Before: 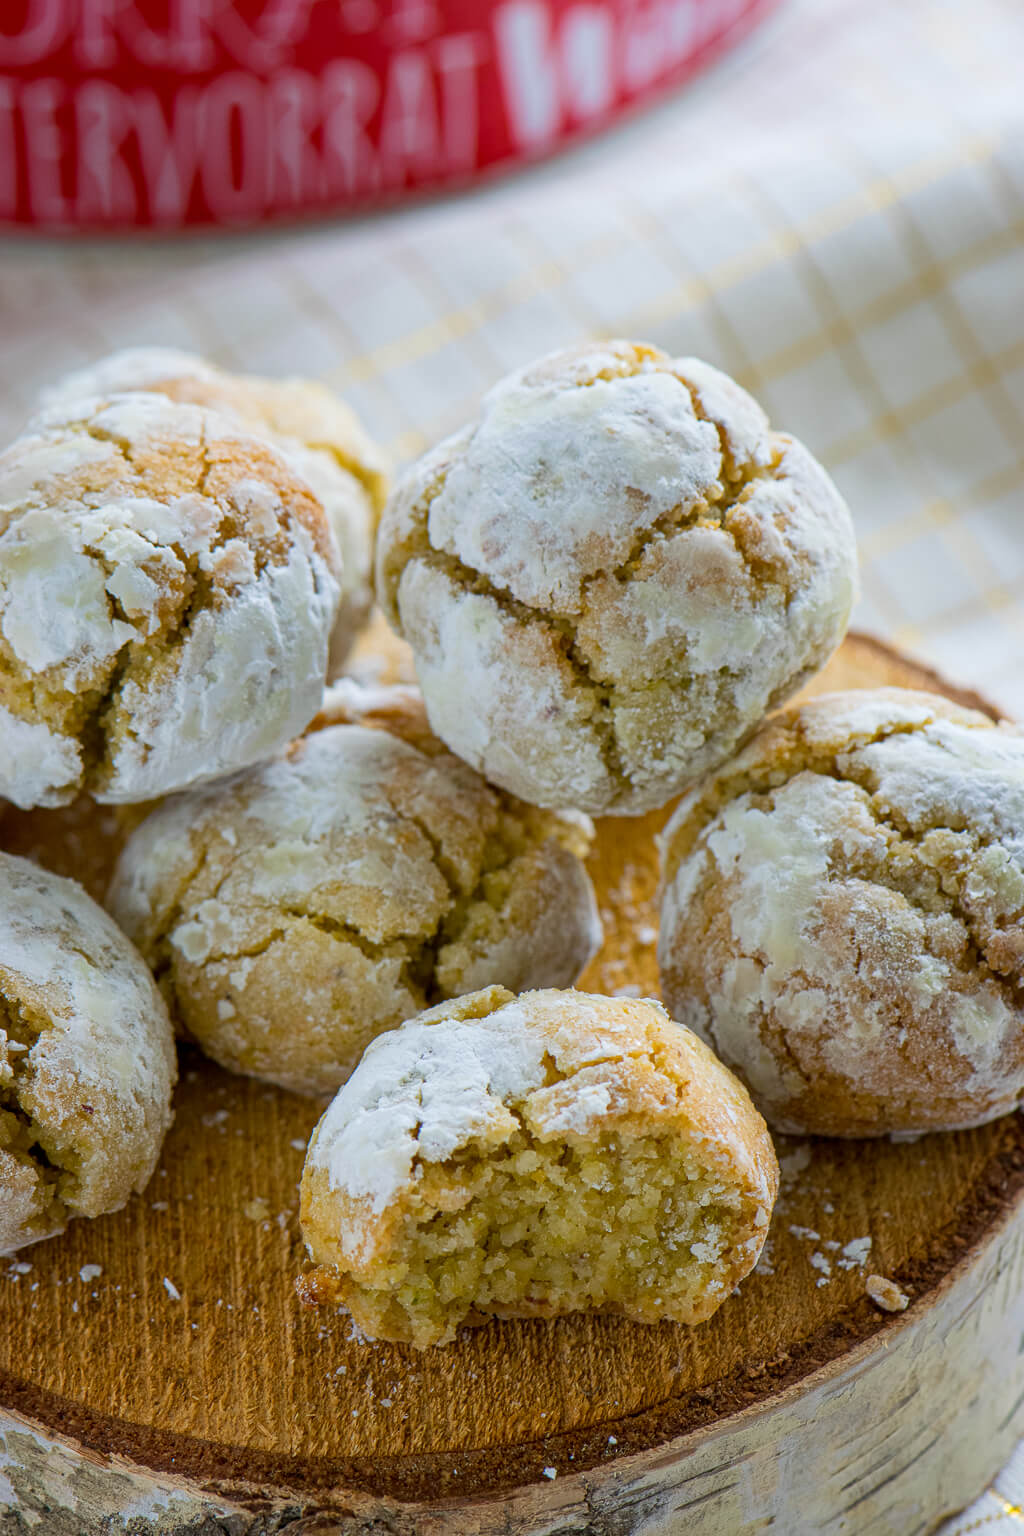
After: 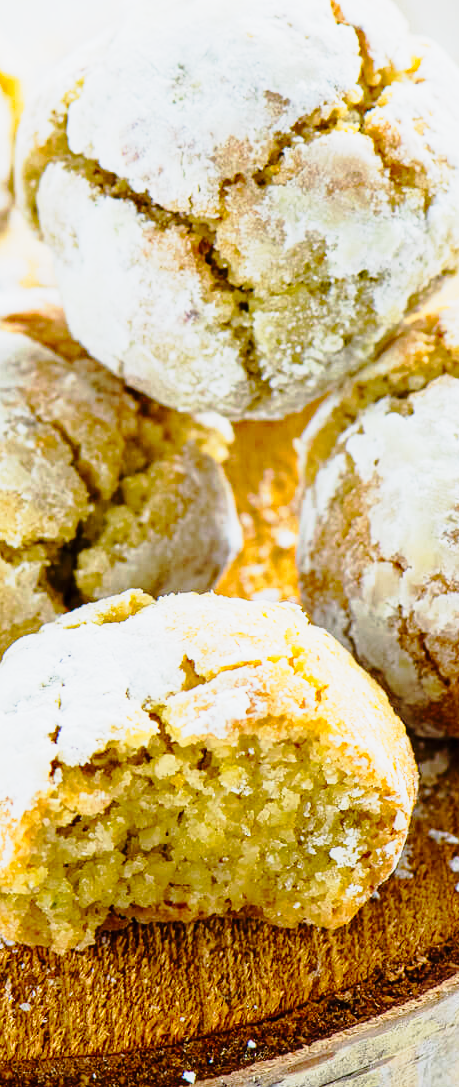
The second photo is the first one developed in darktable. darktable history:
base curve: curves: ch0 [(0, 0) (0.028, 0.03) (0.121, 0.232) (0.46, 0.748) (0.859, 0.968) (1, 1)], preserve colors none
crop: left 35.285%, top 25.812%, right 19.809%, bottom 3.4%
tone curve: curves: ch0 [(0, 0) (0.105, 0.068) (0.195, 0.162) (0.283, 0.283) (0.384, 0.404) (0.485, 0.531) (0.638, 0.681) (0.795, 0.879) (1, 0.977)]; ch1 [(0, 0) (0.161, 0.092) (0.35, 0.33) (0.379, 0.401) (0.456, 0.469) (0.504, 0.498) (0.53, 0.532) (0.58, 0.619) (0.635, 0.671) (1, 1)]; ch2 [(0, 0) (0.371, 0.362) (0.437, 0.437) (0.483, 0.484) (0.53, 0.515) (0.56, 0.58) (0.622, 0.606) (1, 1)], preserve colors none
